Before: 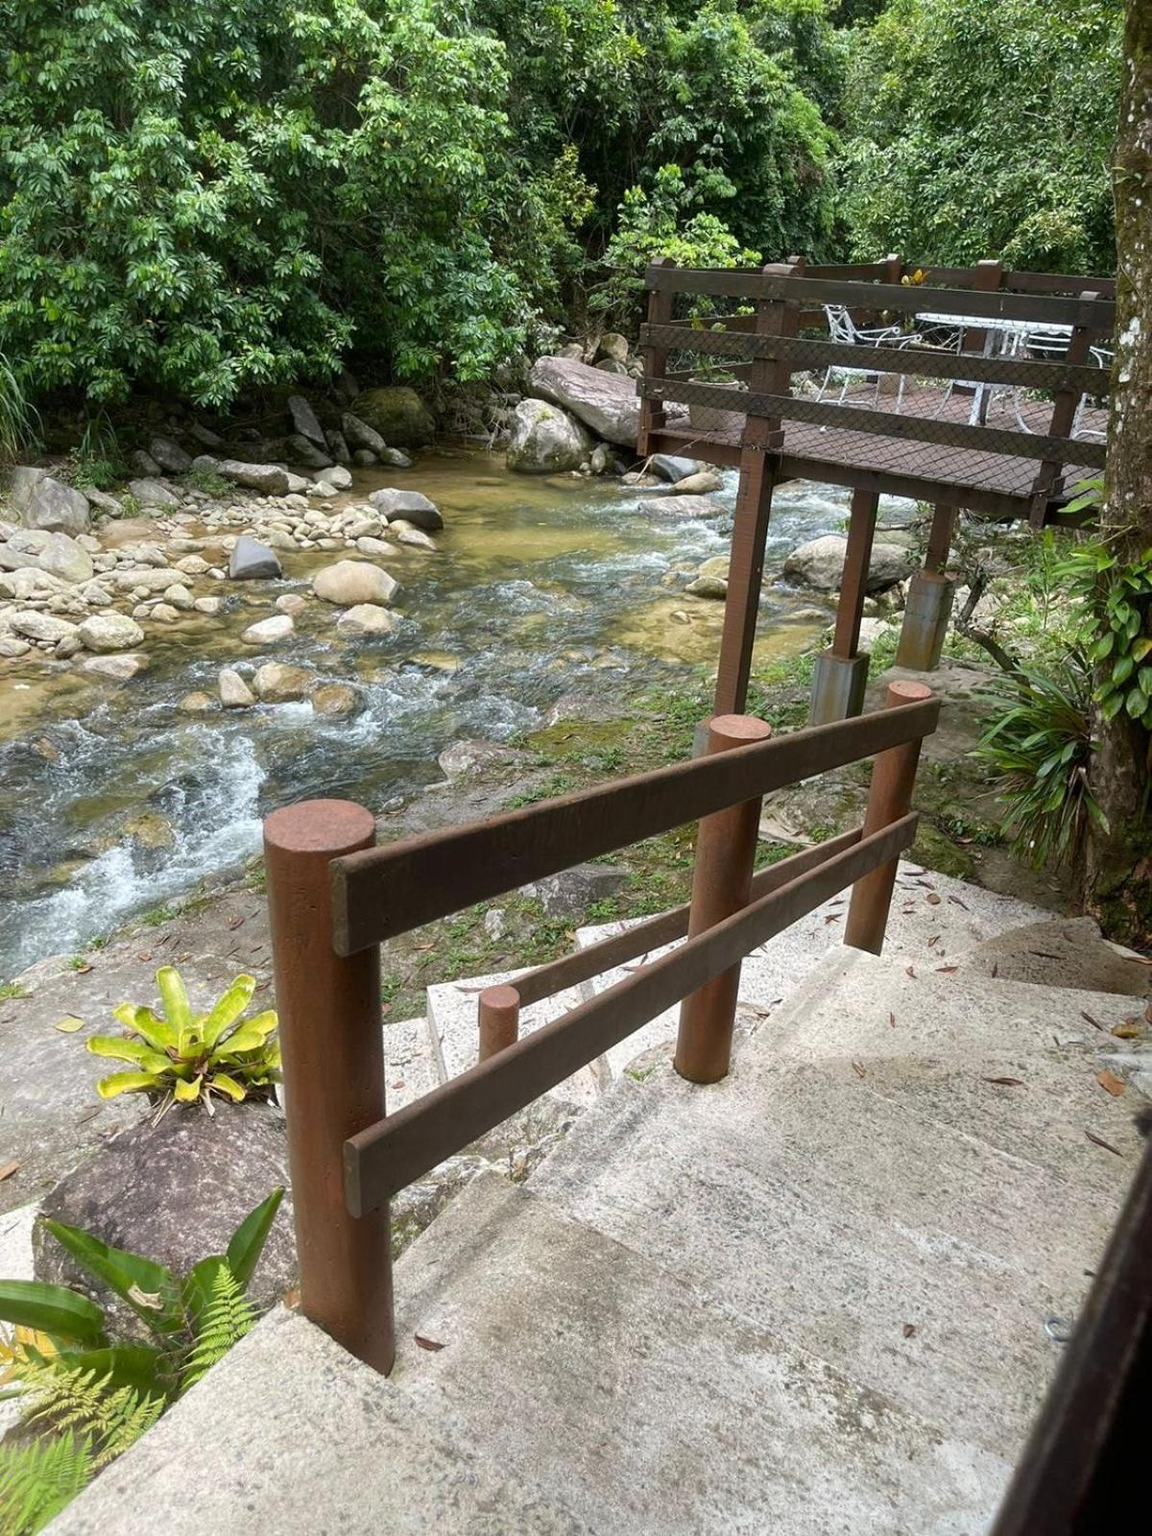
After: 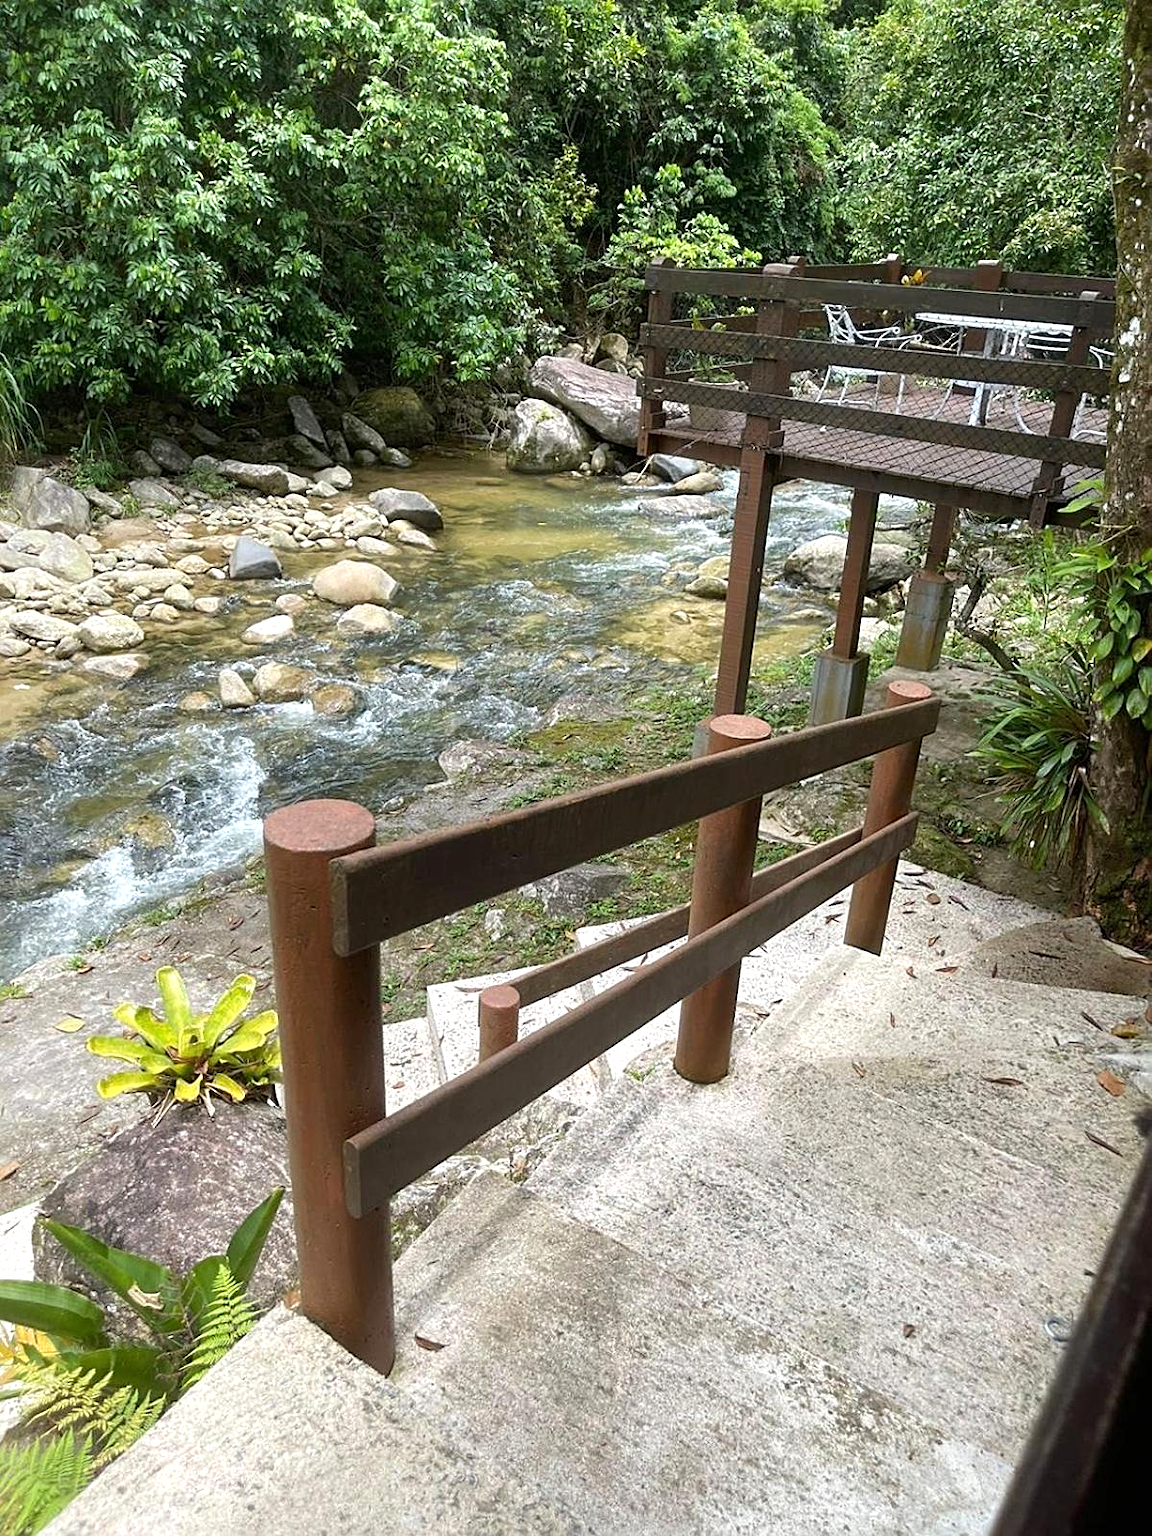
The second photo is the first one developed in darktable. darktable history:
exposure: exposure 0.29 EV, compensate highlight preservation false
sharpen: on, module defaults
